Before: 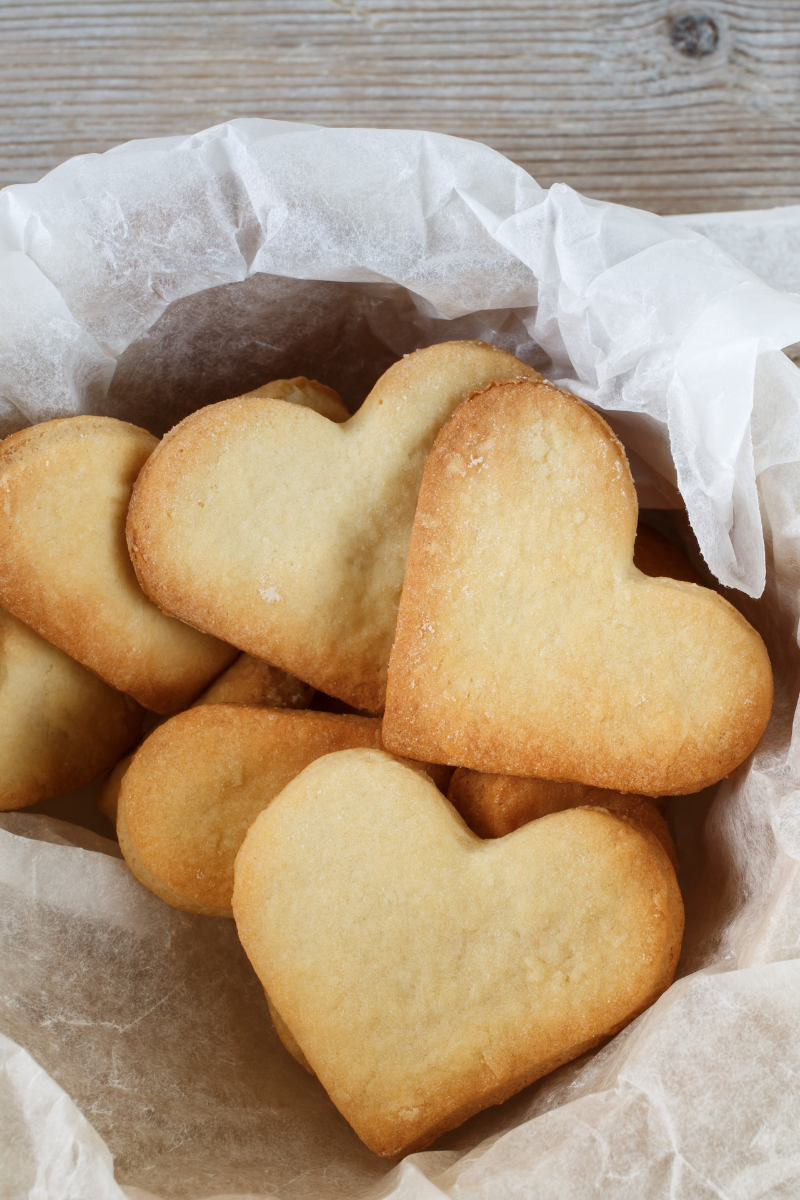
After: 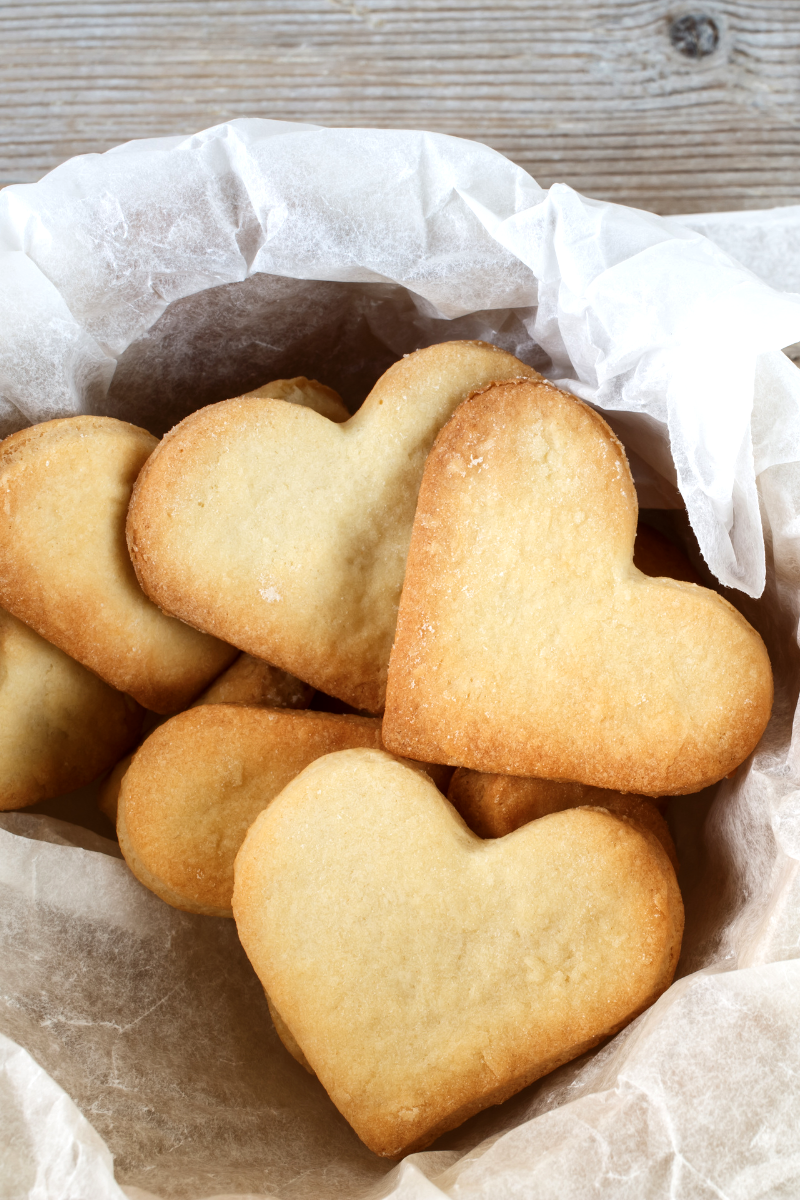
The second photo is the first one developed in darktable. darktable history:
tone equalizer: -8 EV -0.417 EV, -7 EV -0.389 EV, -6 EV -0.333 EV, -5 EV -0.222 EV, -3 EV 0.222 EV, -2 EV 0.333 EV, -1 EV 0.389 EV, +0 EV 0.417 EV, edges refinement/feathering 500, mask exposure compensation -1.57 EV, preserve details no
exposure: black level correction 0.001, compensate highlight preservation false
